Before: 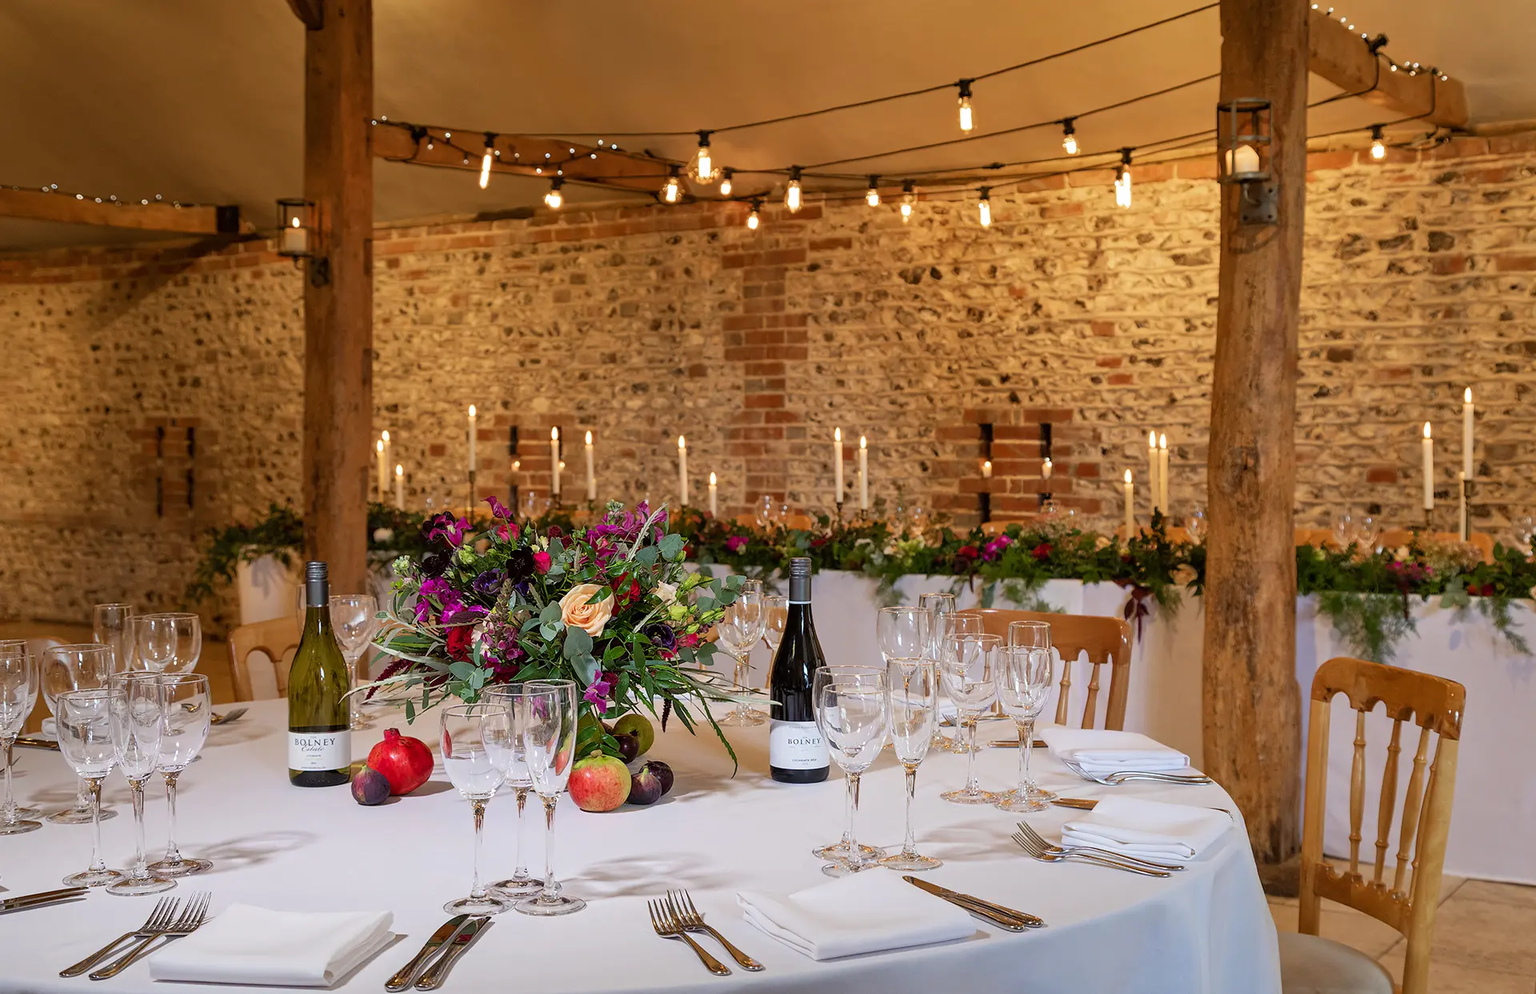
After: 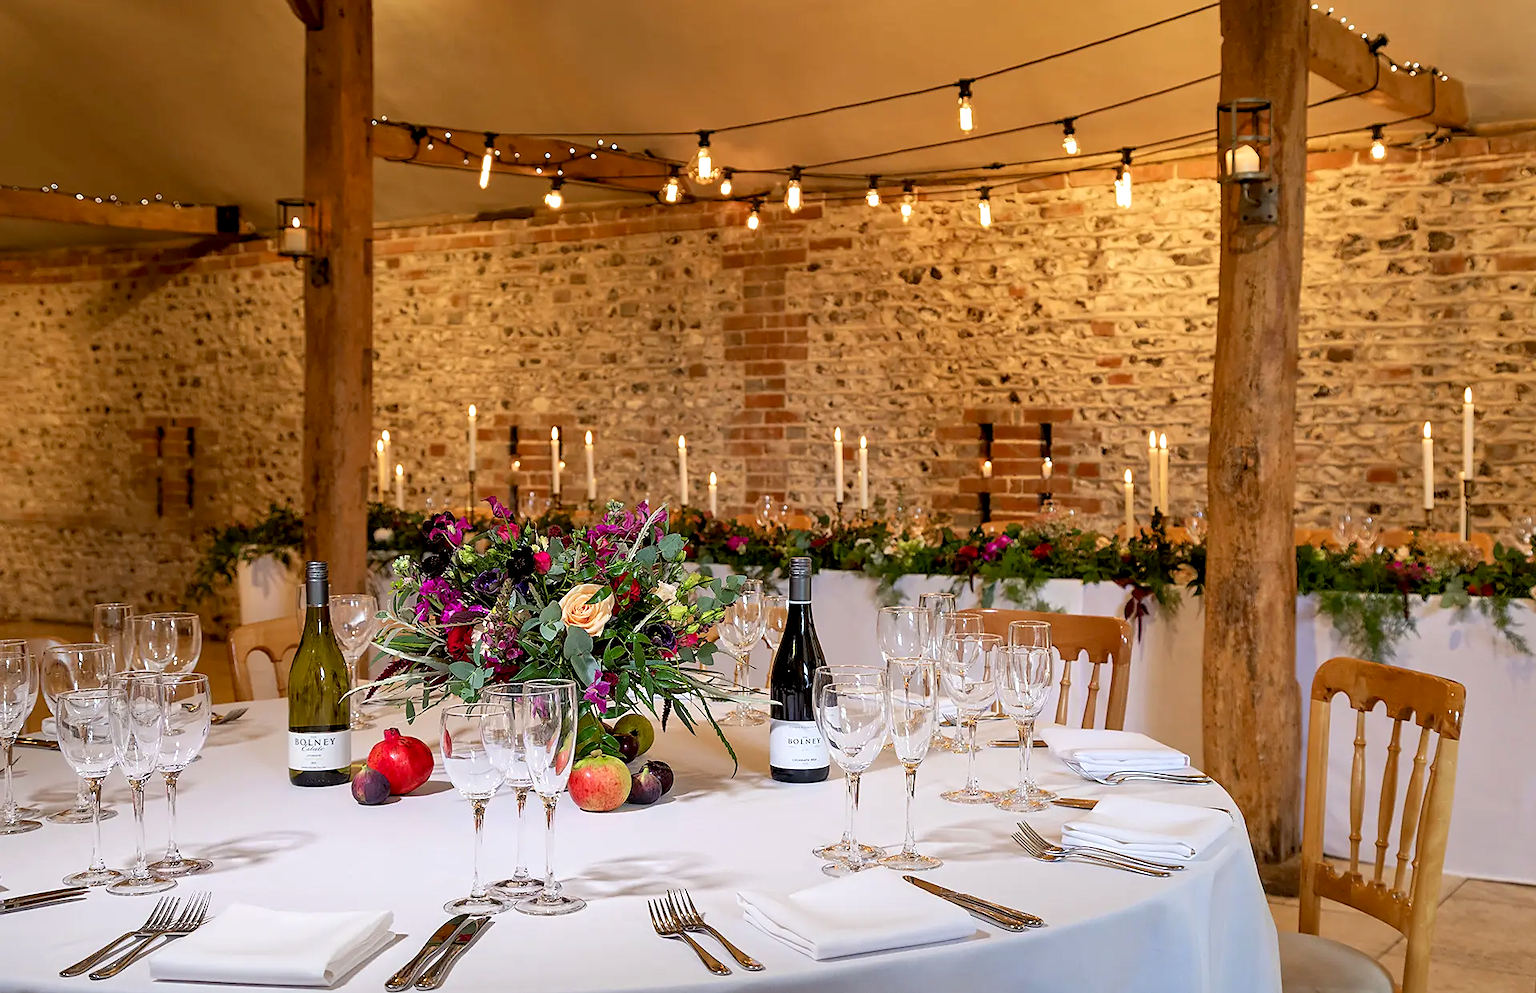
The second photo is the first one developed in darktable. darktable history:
sharpen: radius 1.885, amount 0.395, threshold 1.67
exposure: black level correction 0.005, exposure 0.278 EV, compensate highlight preservation false
